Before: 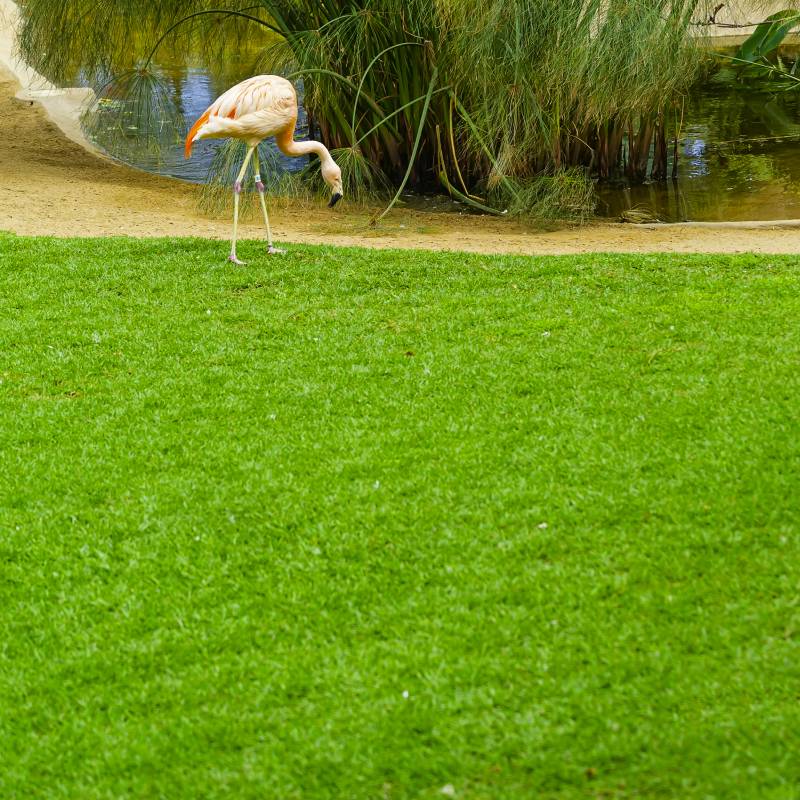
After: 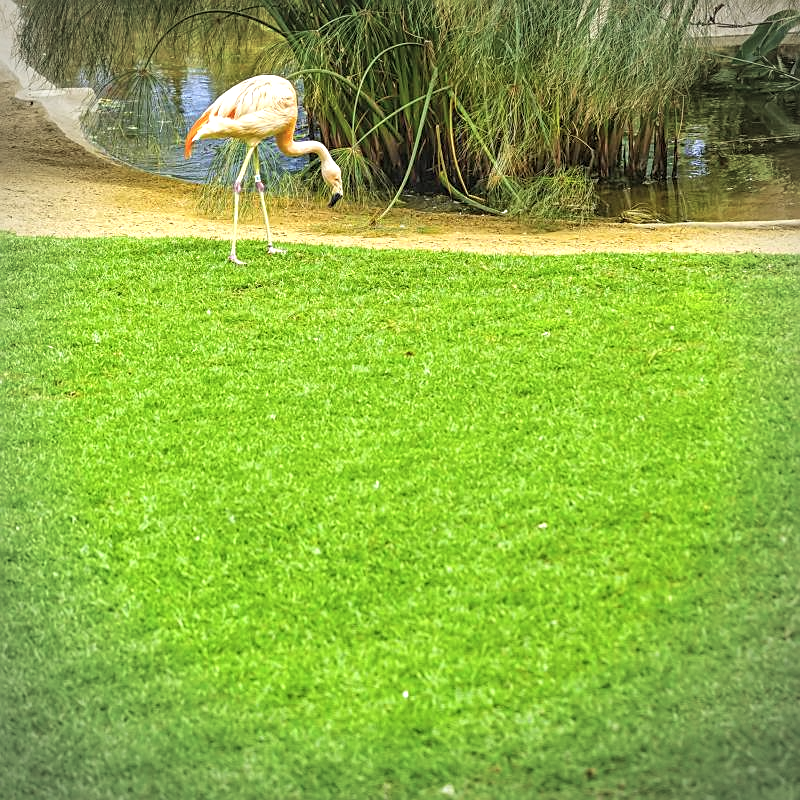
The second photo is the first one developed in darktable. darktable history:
vignetting: automatic ratio true
exposure: black level correction -0.002, exposure 0.54 EV, compensate highlight preservation false
contrast brightness saturation: brightness 0.15
local contrast: detail 130%
sharpen: on, module defaults
